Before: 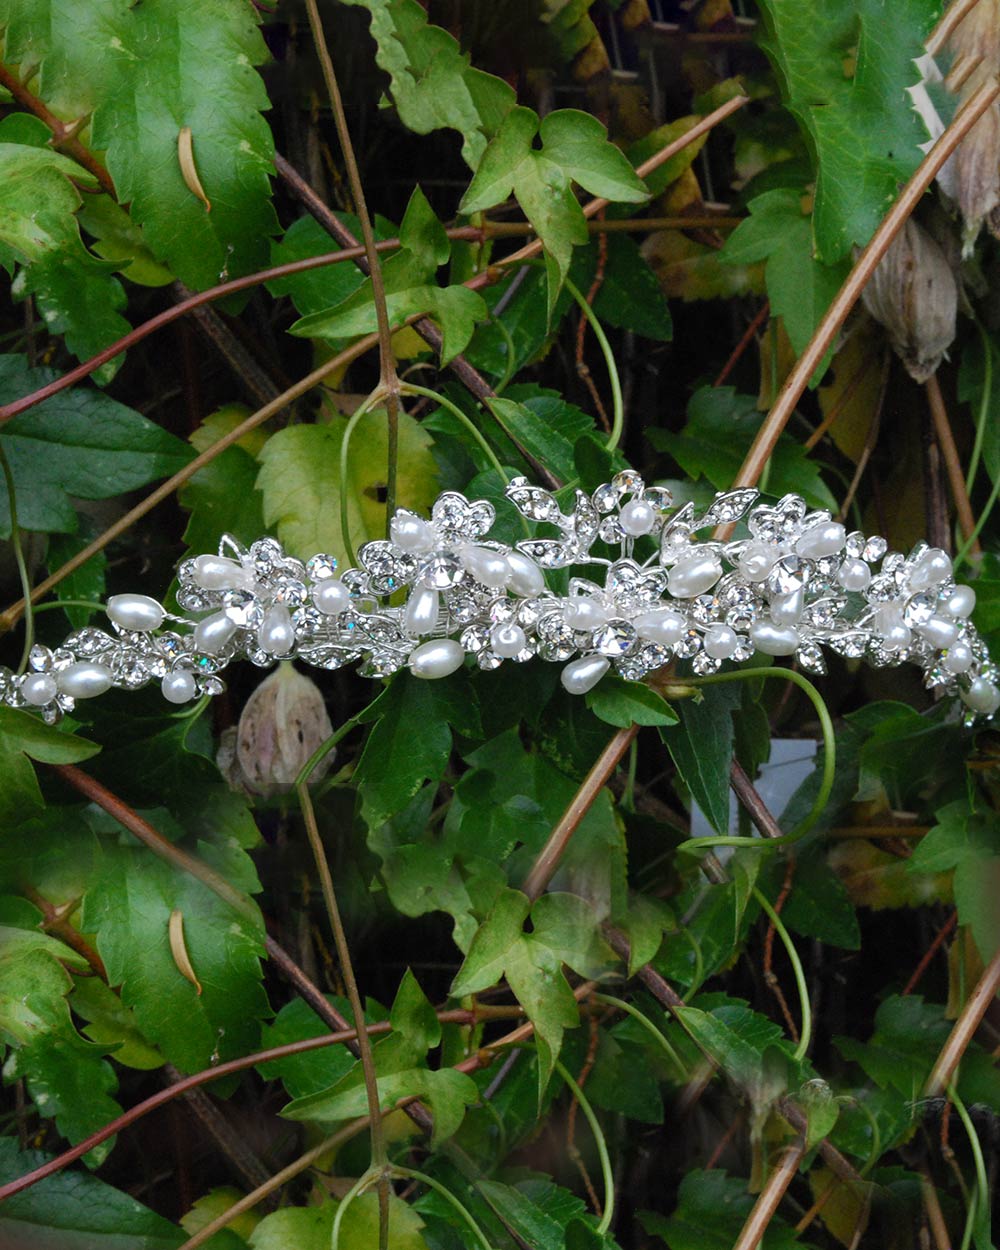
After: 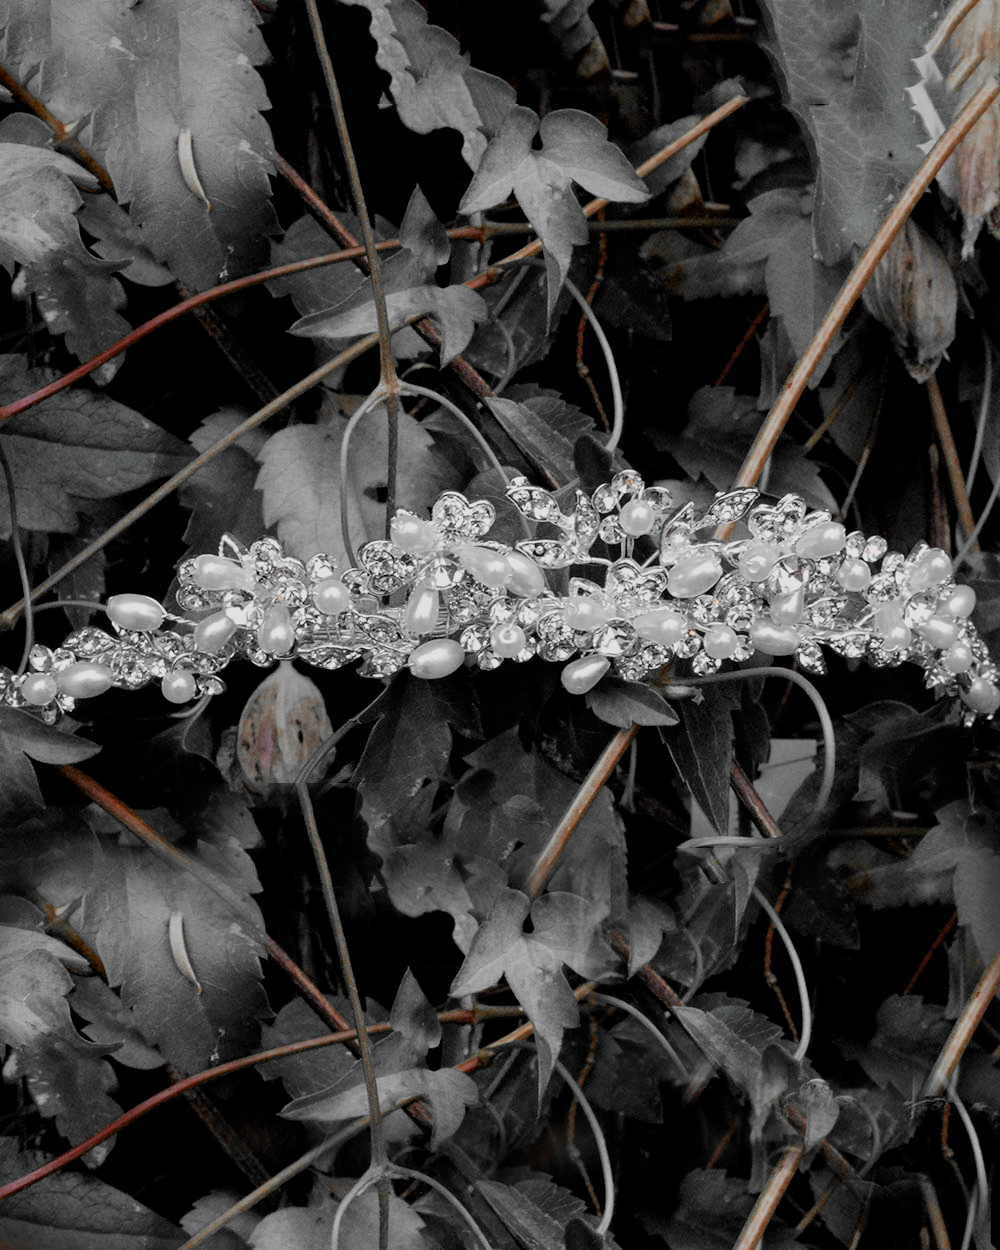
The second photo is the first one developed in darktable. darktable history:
filmic rgb: black relative exposure -7.78 EV, white relative exposure 4.42 EV, target black luminance 0%, hardness 3.76, latitude 50.52%, contrast 1.078, highlights saturation mix 9.1%, shadows ↔ highlights balance -0.271%
exposure: compensate exposure bias true, compensate highlight preservation false
color correction: highlights b* 0.049, saturation 1.09
color zones: curves: ch0 [(0, 0.497) (0.096, 0.361) (0.221, 0.538) (0.429, 0.5) (0.571, 0.5) (0.714, 0.5) (0.857, 0.5) (1, 0.497)]; ch1 [(0, 0.5) (0.143, 0.5) (0.257, -0.002) (0.429, 0.04) (0.571, -0.001) (0.714, -0.015) (0.857, 0.024) (1, 0.5)]
